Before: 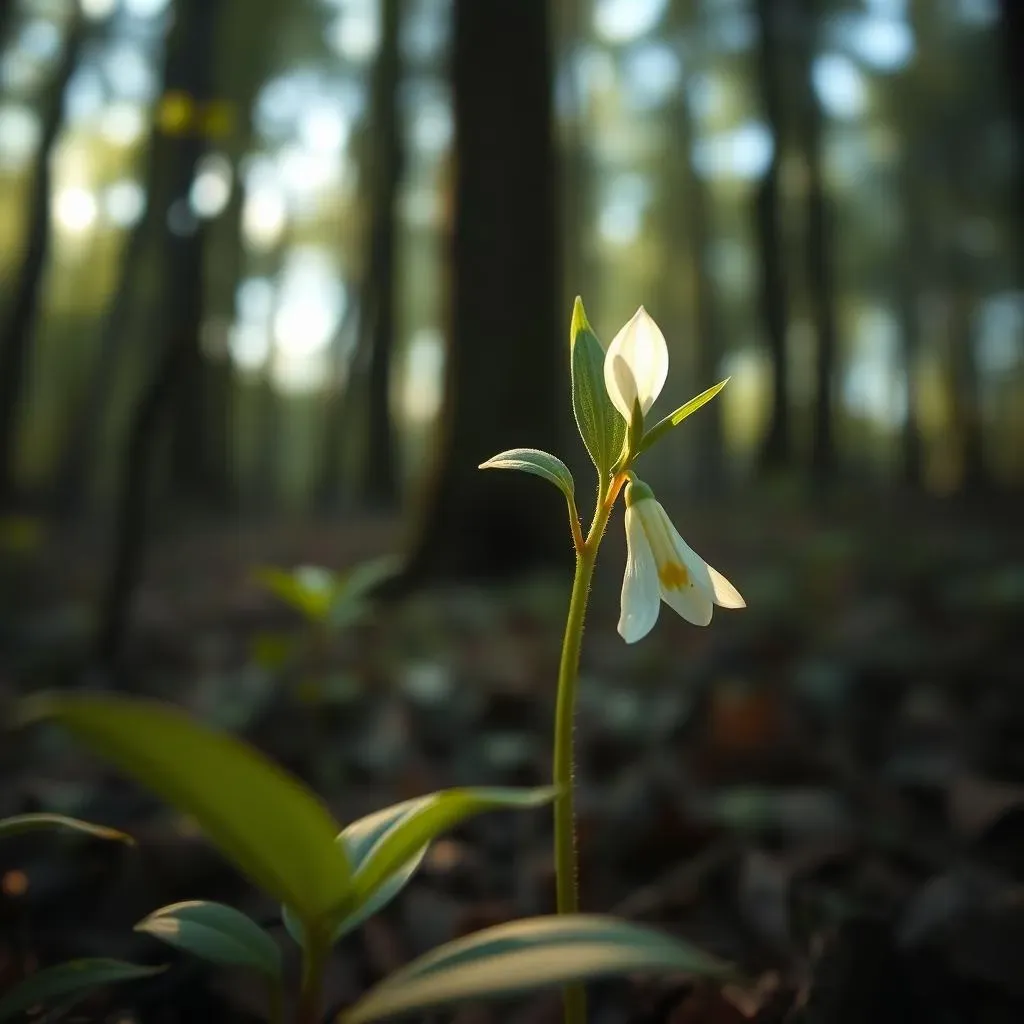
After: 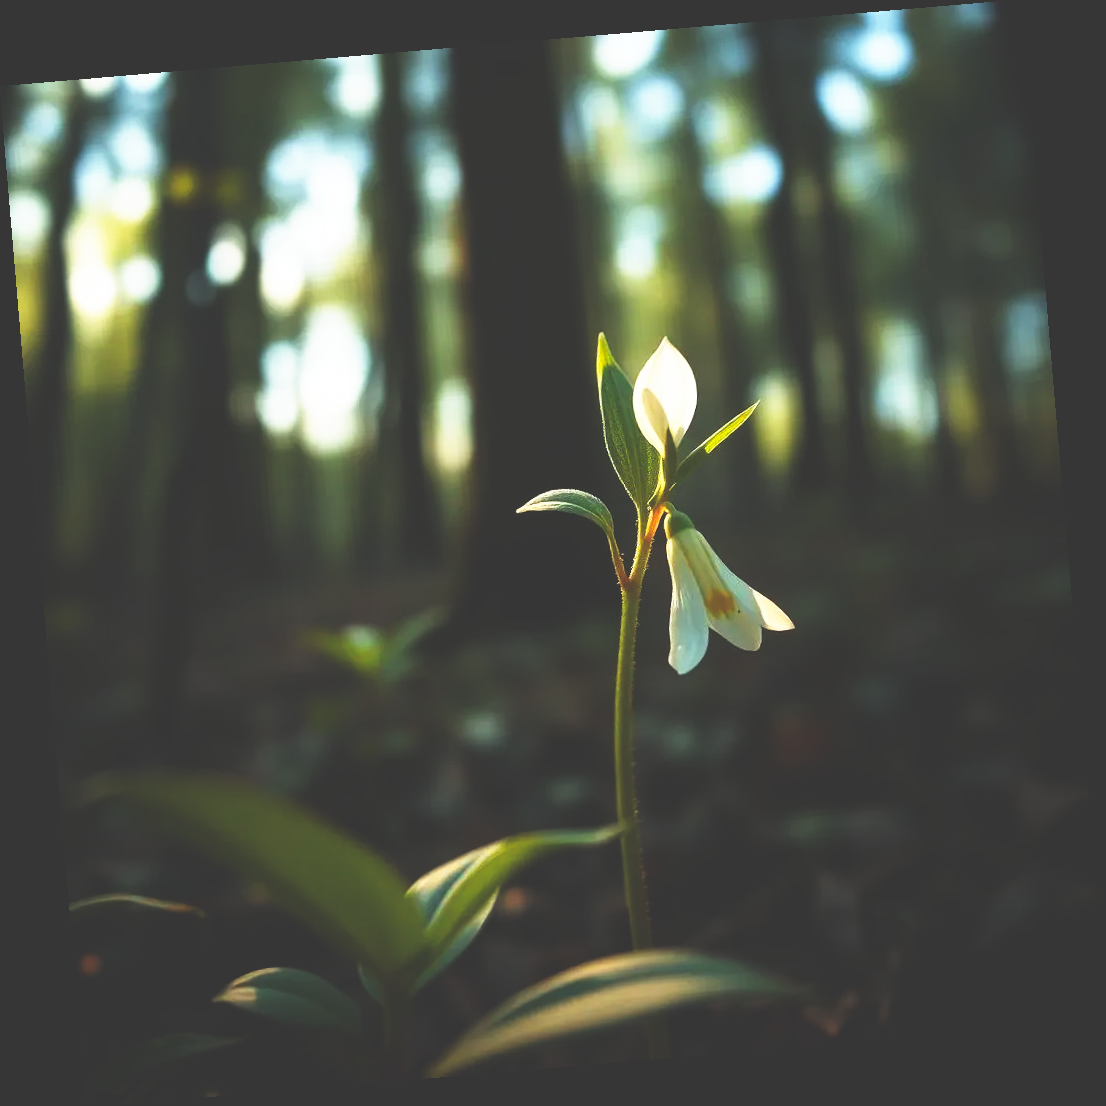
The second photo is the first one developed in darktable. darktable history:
base curve: curves: ch0 [(0, 0.036) (0.007, 0.037) (0.604, 0.887) (1, 1)], preserve colors none
rotate and perspective: rotation -4.86°, automatic cropping off
